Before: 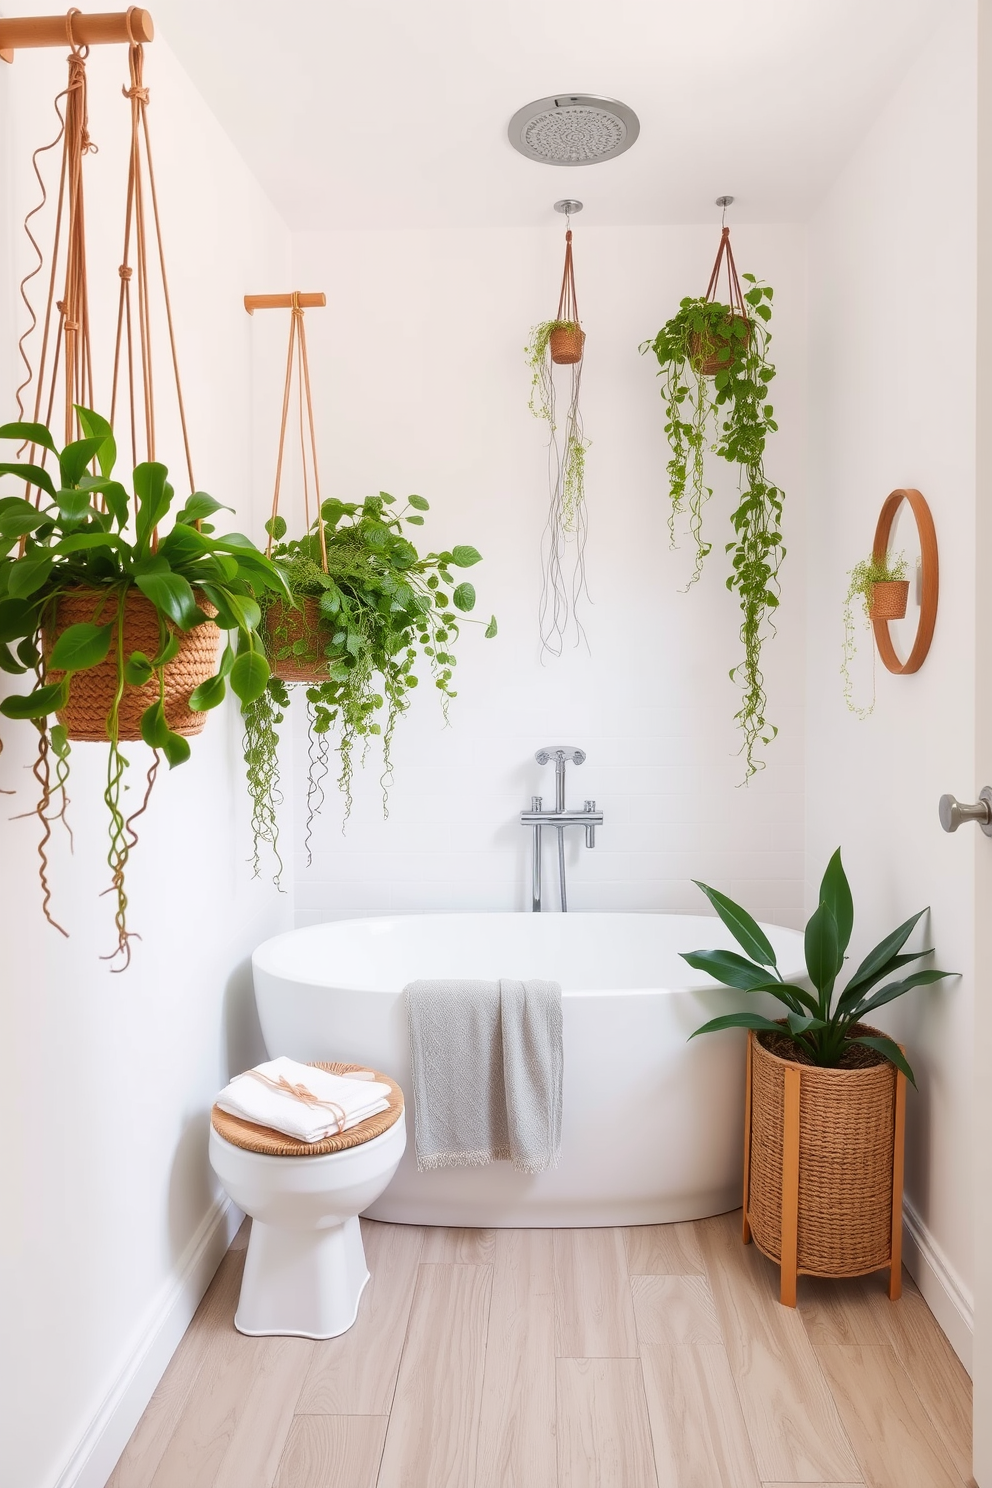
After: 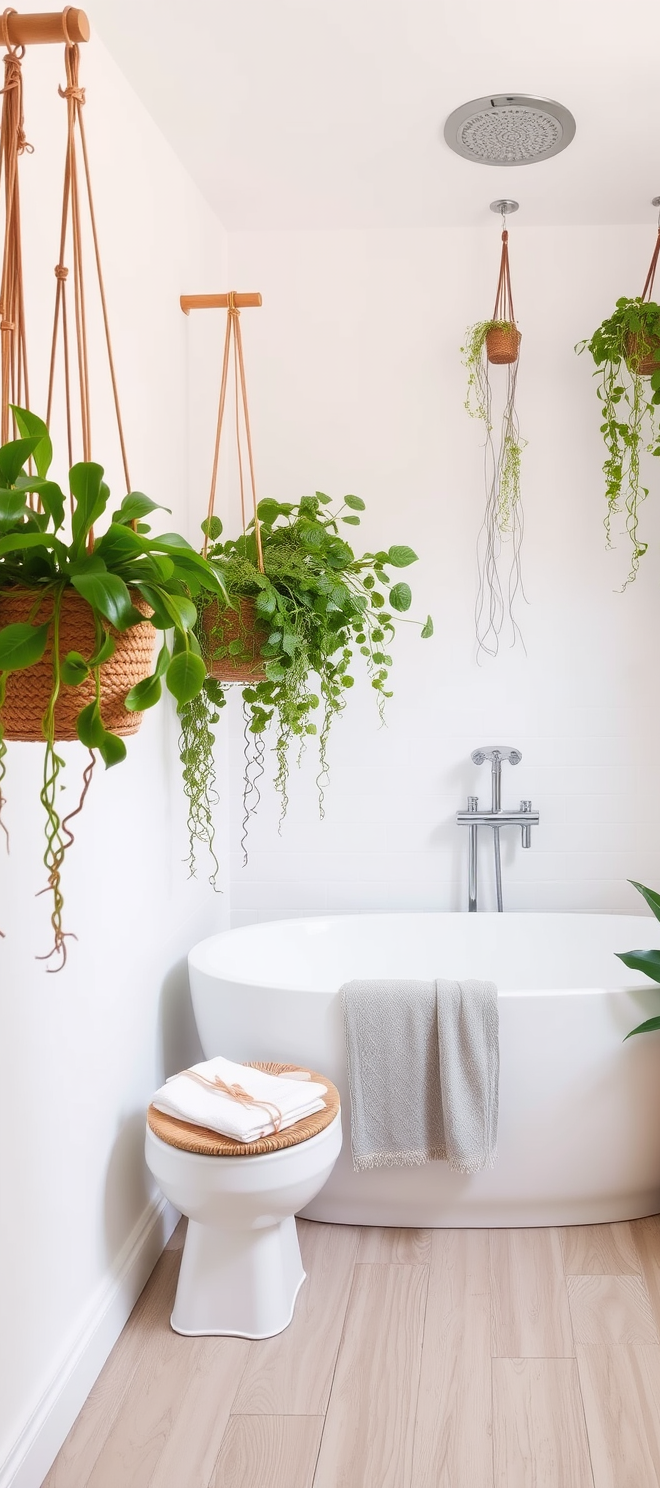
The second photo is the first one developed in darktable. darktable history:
crop and rotate: left 6.496%, right 26.879%
